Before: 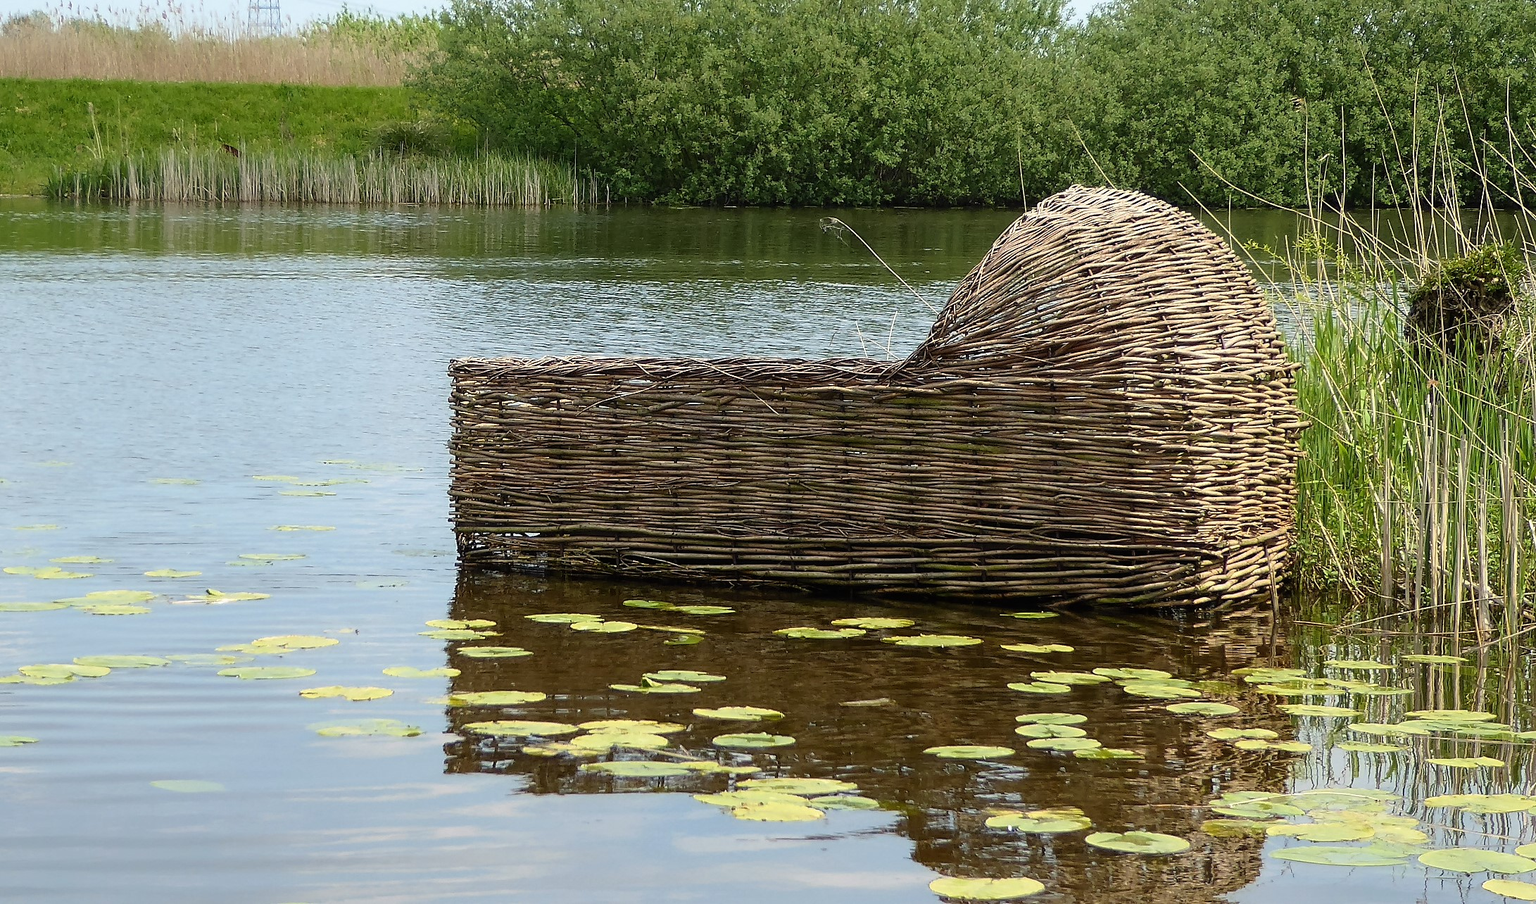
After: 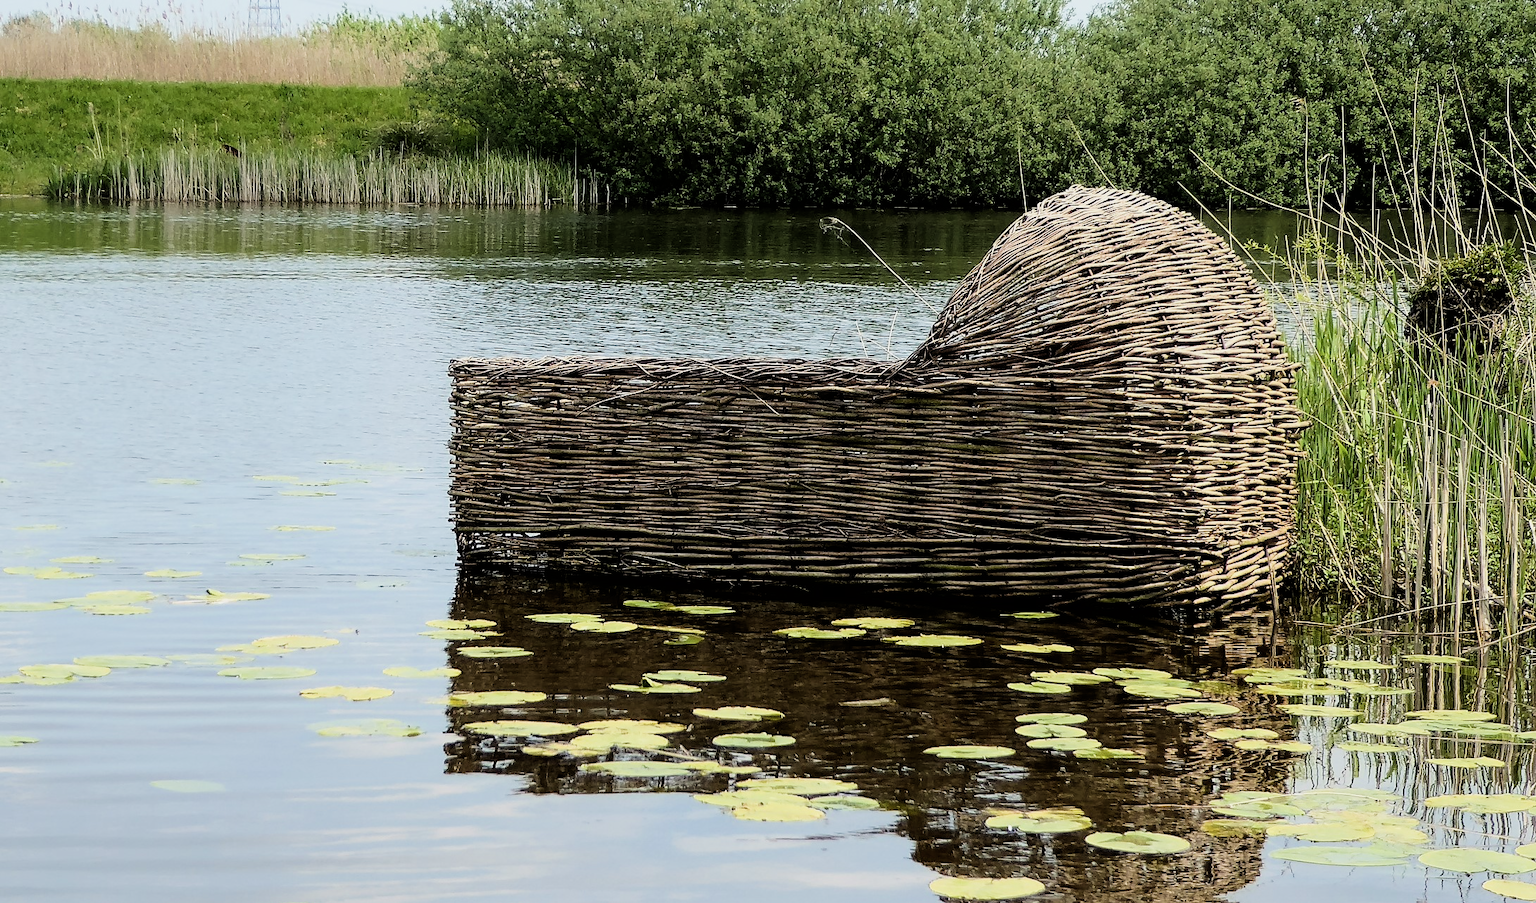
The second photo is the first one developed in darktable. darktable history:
filmic rgb: black relative exposure -5.12 EV, white relative exposure 3.96 EV, hardness 2.9, contrast 1.298
contrast brightness saturation: saturation -0.056
tone equalizer: -8 EV -0.379 EV, -7 EV -0.357 EV, -6 EV -0.37 EV, -5 EV -0.233 EV, -3 EV 0.239 EV, -2 EV 0.35 EV, -1 EV 0.378 EV, +0 EV 0.438 EV, edges refinement/feathering 500, mask exposure compensation -1.57 EV, preserve details guided filter
